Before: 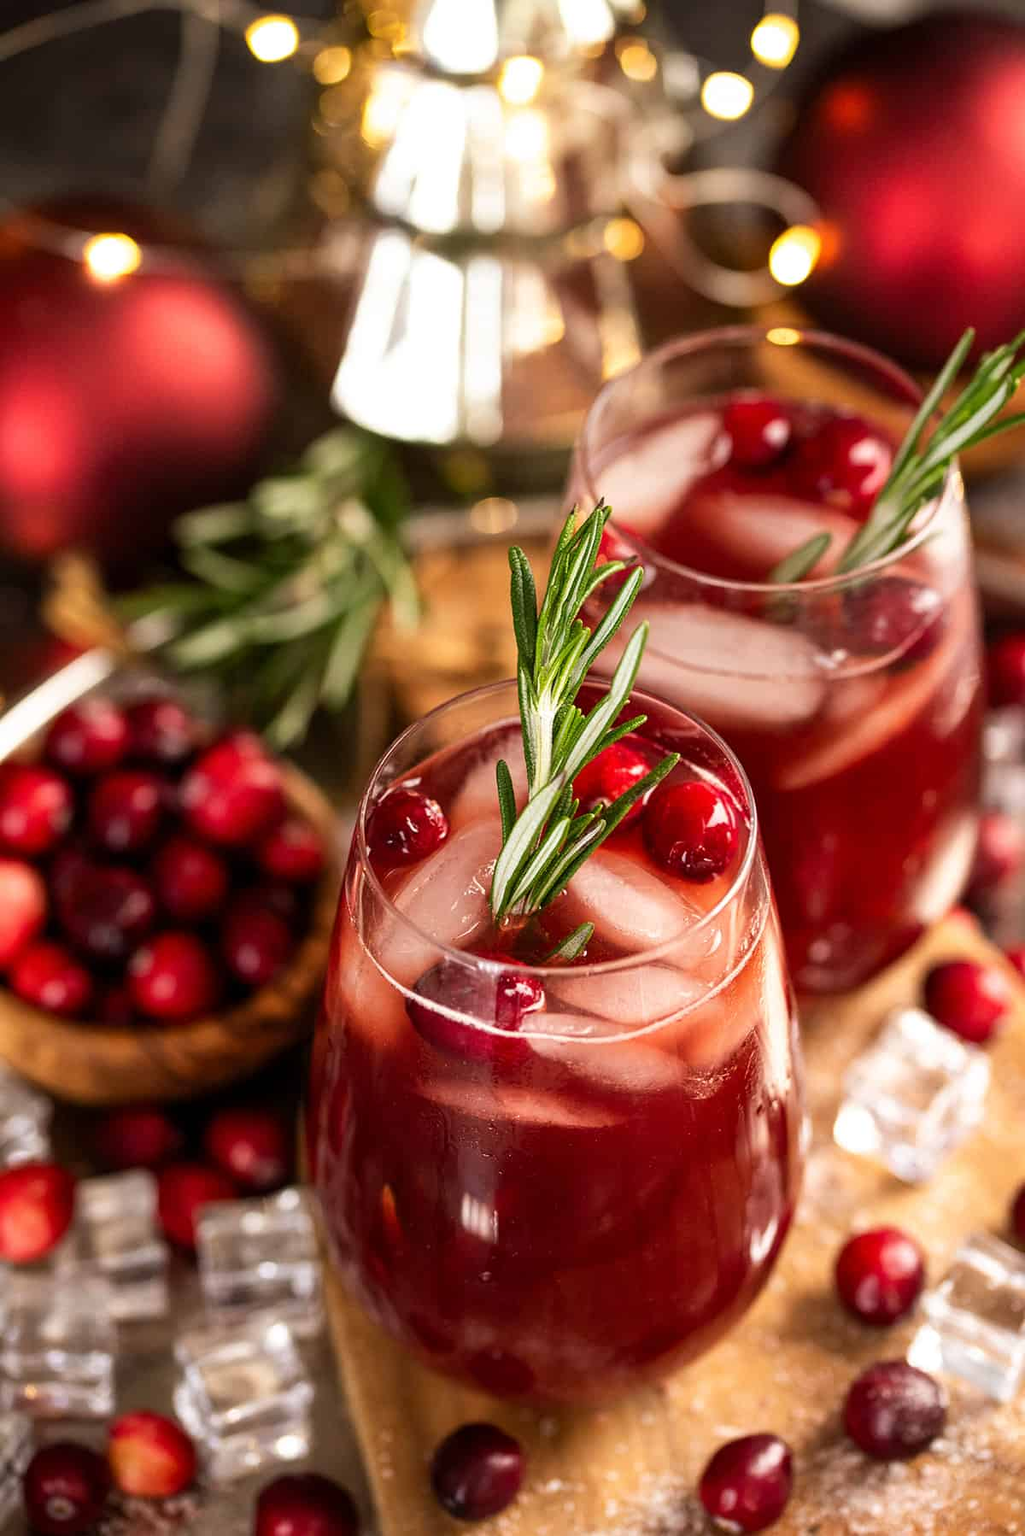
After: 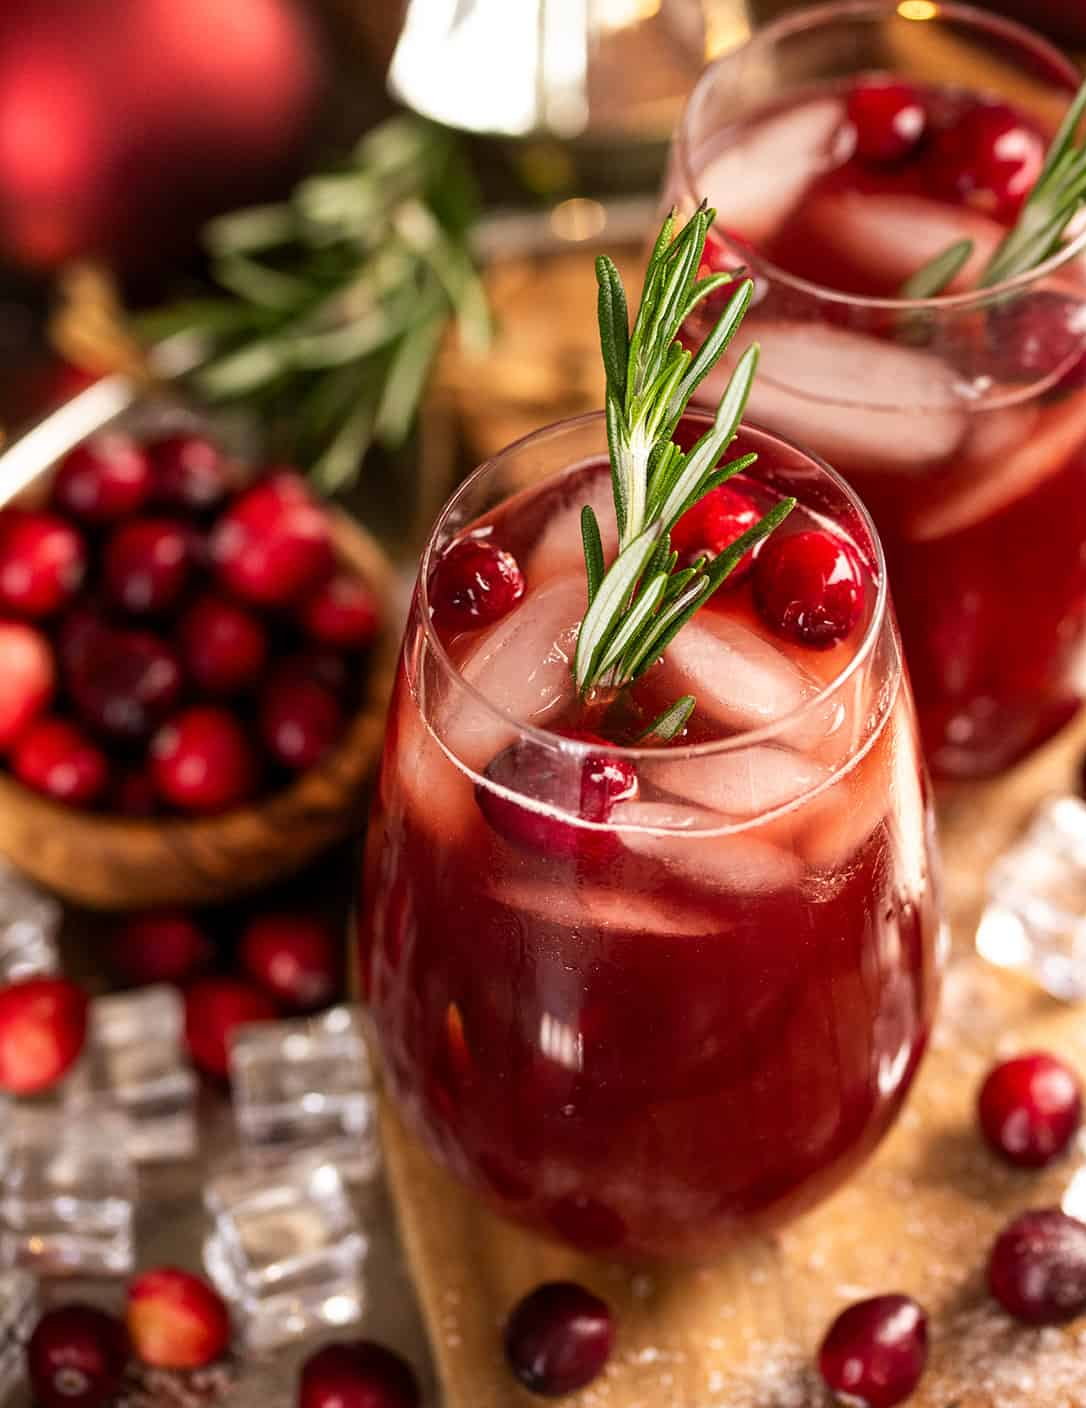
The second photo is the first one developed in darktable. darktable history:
crop: top 21.394%, right 9.437%, bottom 0.27%
